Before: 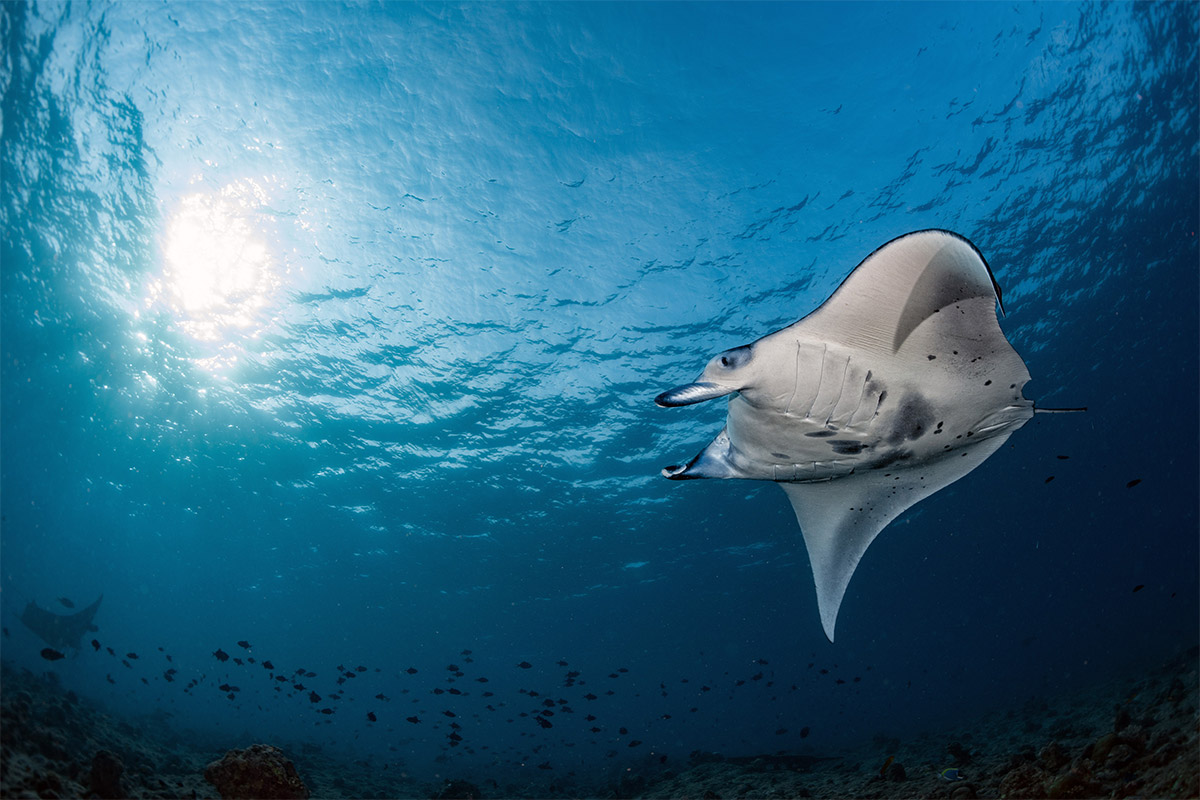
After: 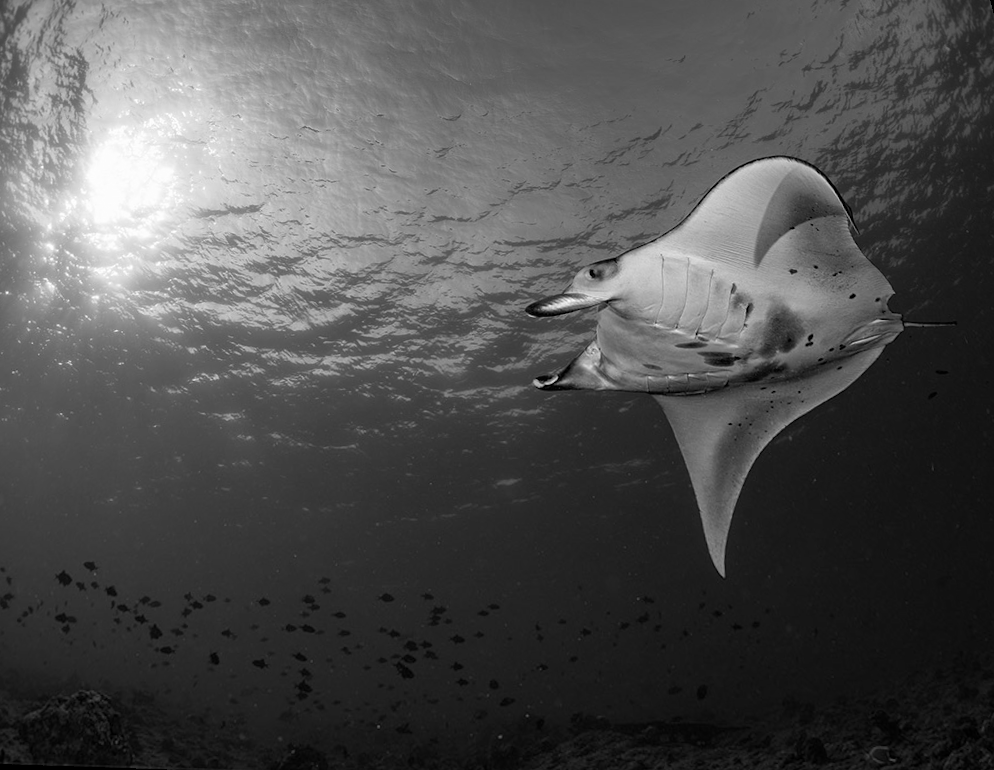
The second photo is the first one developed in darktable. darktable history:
rotate and perspective: rotation 0.72°, lens shift (vertical) -0.352, lens shift (horizontal) -0.051, crop left 0.152, crop right 0.859, crop top 0.019, crop bottom 0.964
color calibration: output gray [0.714, 0.278, 0, 0], illuminant same as pipeline (D50), adaptation none (bypass)
crop: top 1.049%, right 0.001%
